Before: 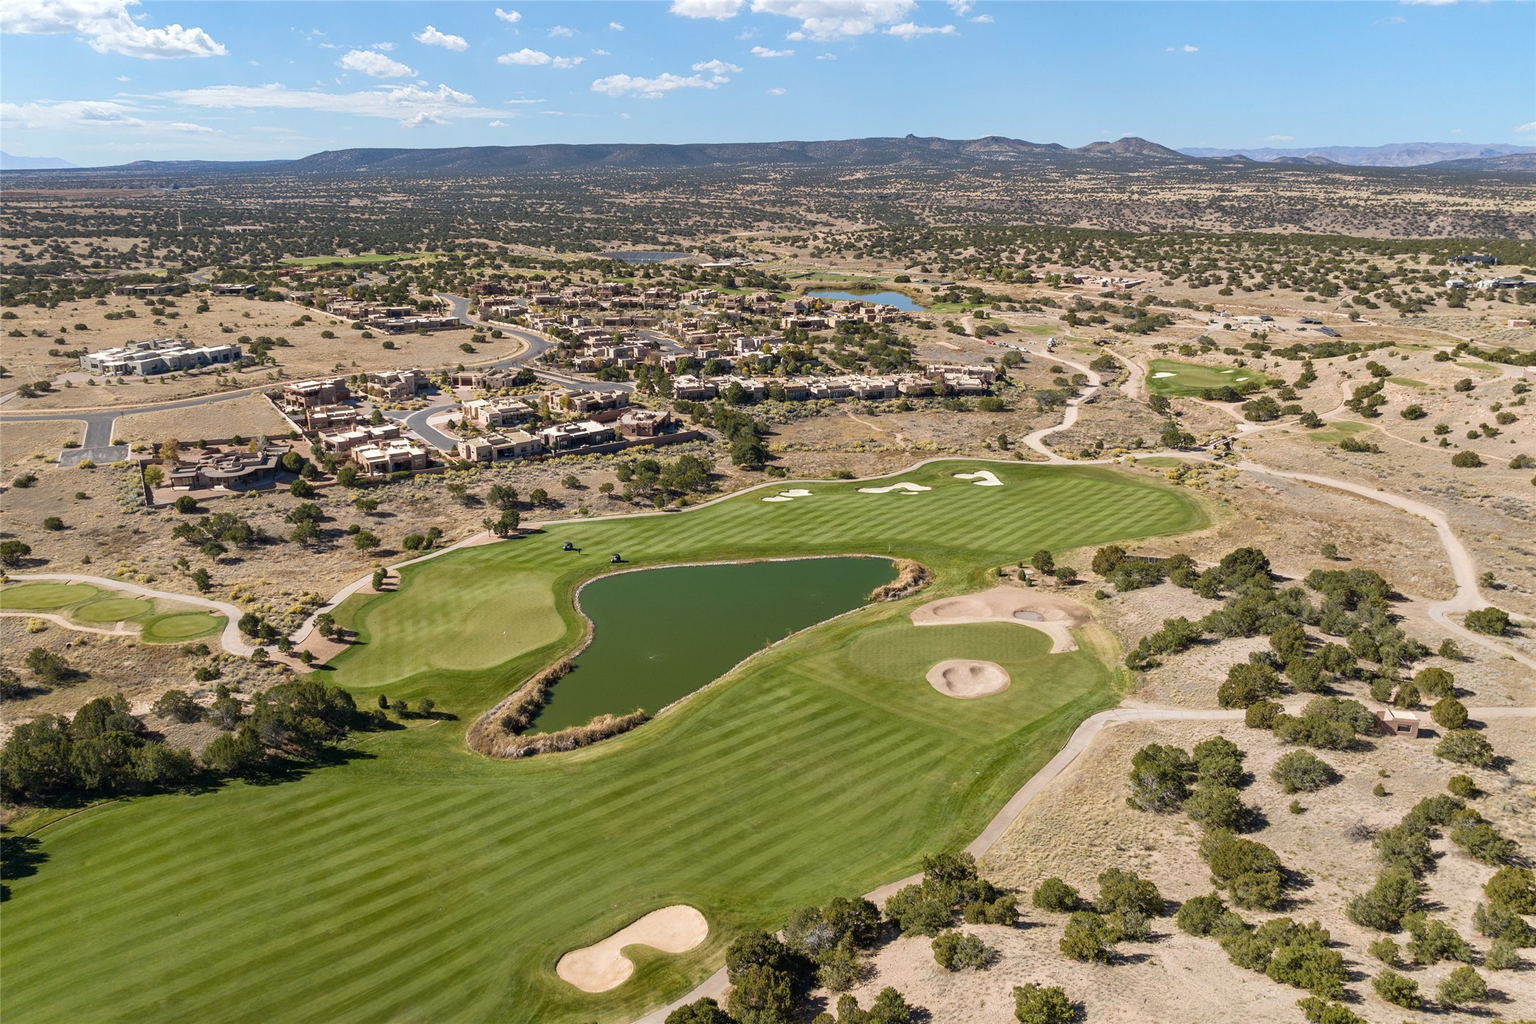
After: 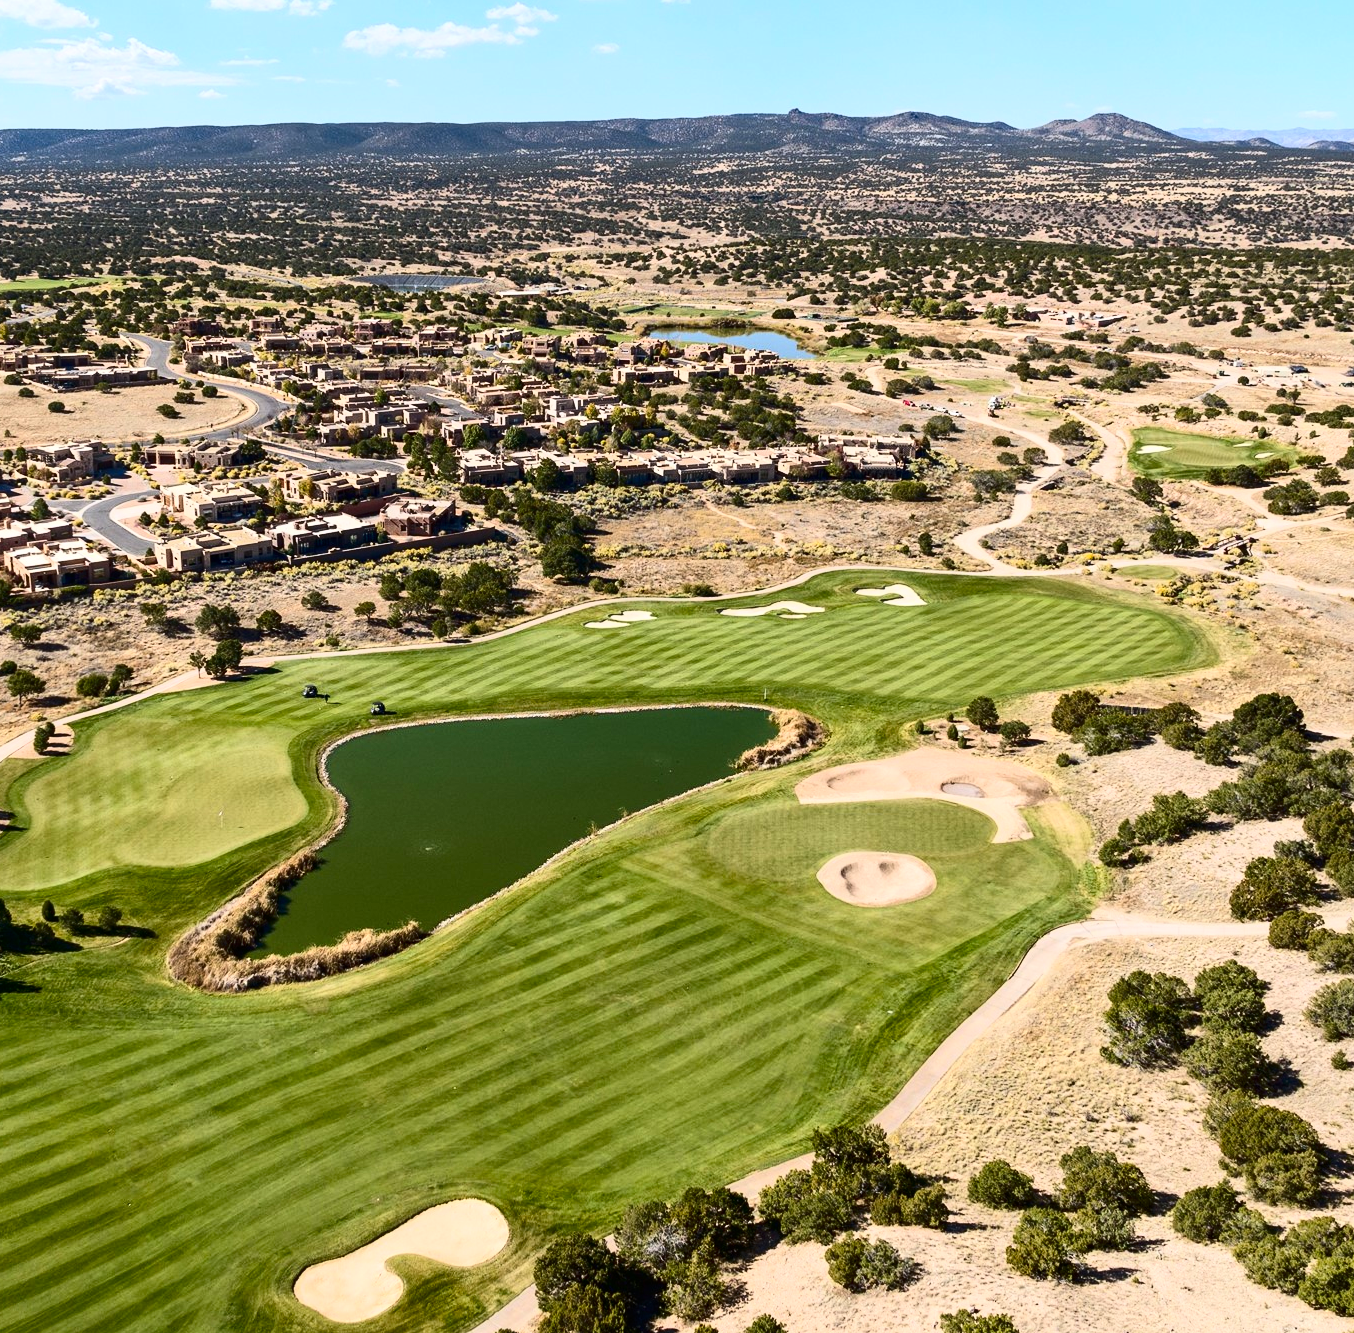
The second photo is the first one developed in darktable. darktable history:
crop and rotate: left 22.73%, top 5.643%, right 14.924%, bottom 2.294%
contrast brightness saturation: contrast 0.4, brightness 0.042, saturation 0.258
